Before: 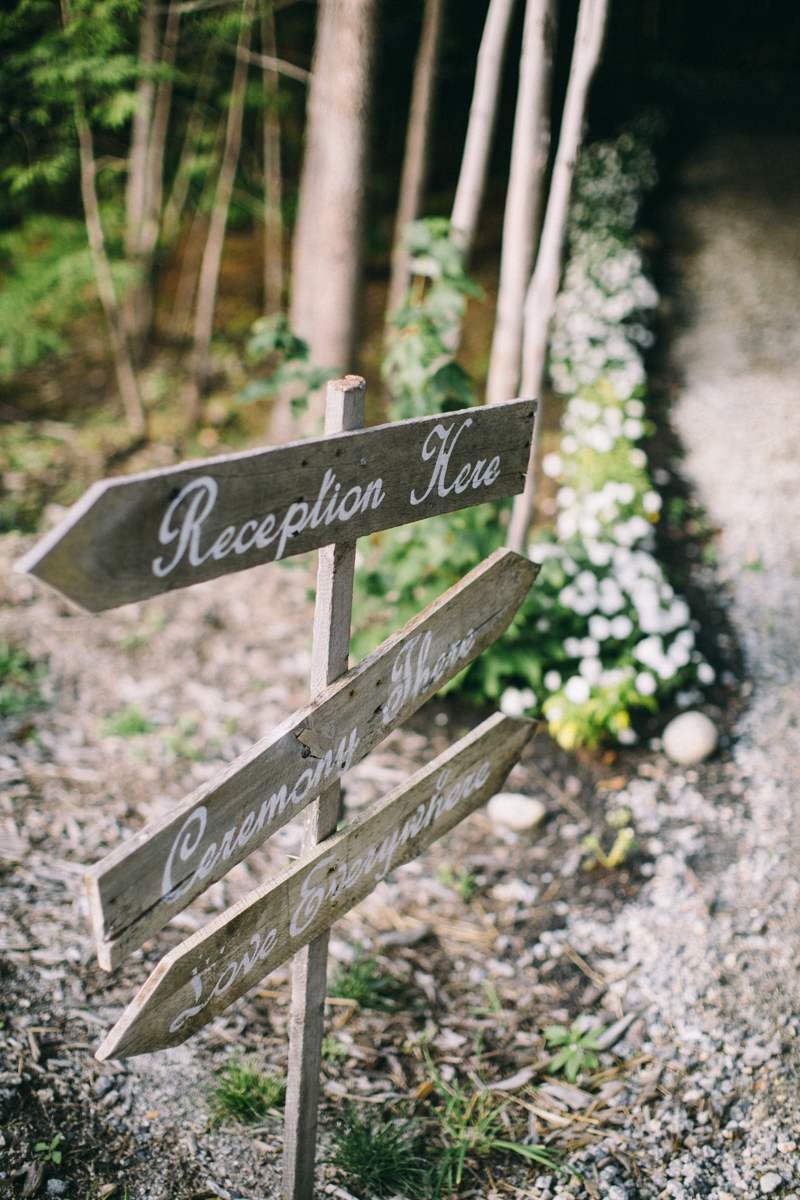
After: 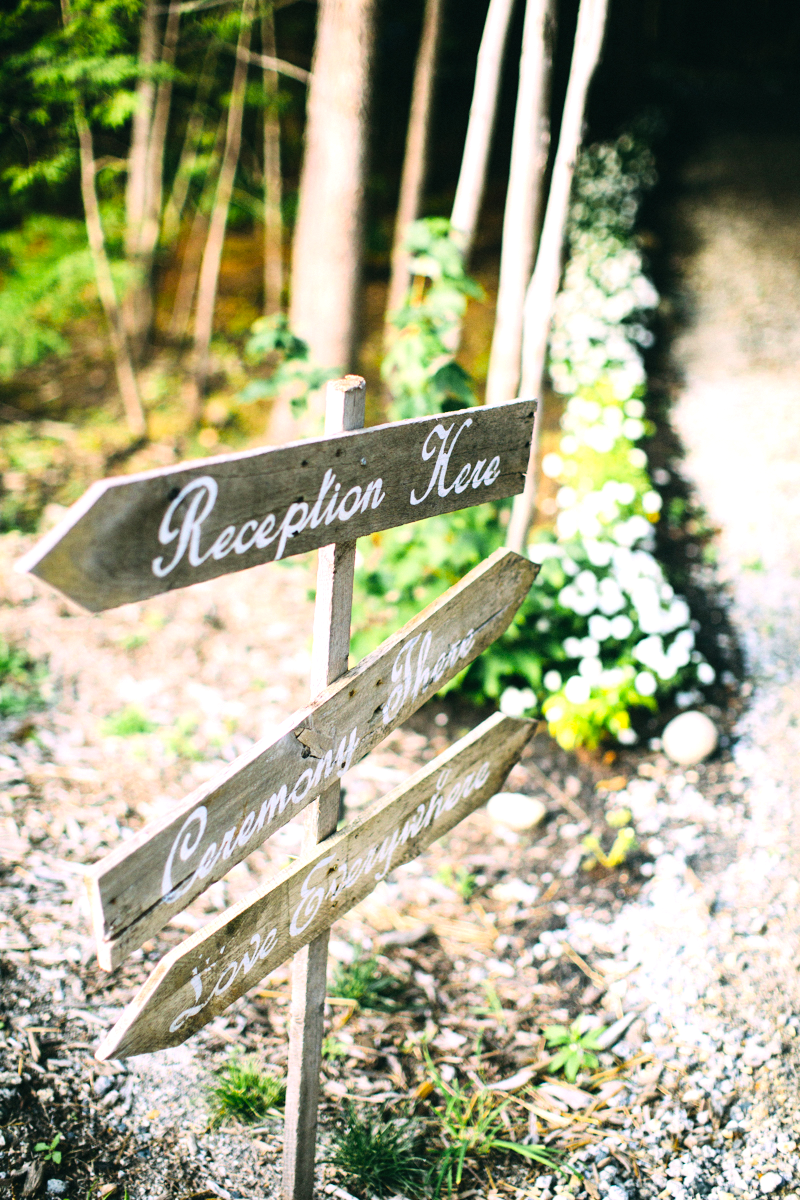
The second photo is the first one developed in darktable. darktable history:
tone equalizer: -8 EV -0.728 EV, -7 EV -0.738 EV, -6 EV -0.581 EV, -5 EV -0.402 EV, -3 EV 0.403 EV, -2 EV 0.6 EV, -1 EV 0.68 EV, +0 EV 0.777 EV
contrast brightness saturation: contrast 0.2, brightness 0.149, saturation 0.141
color balance rgb: perceptual saturation grading › global saturation 19.952%, global vibrance 20%
